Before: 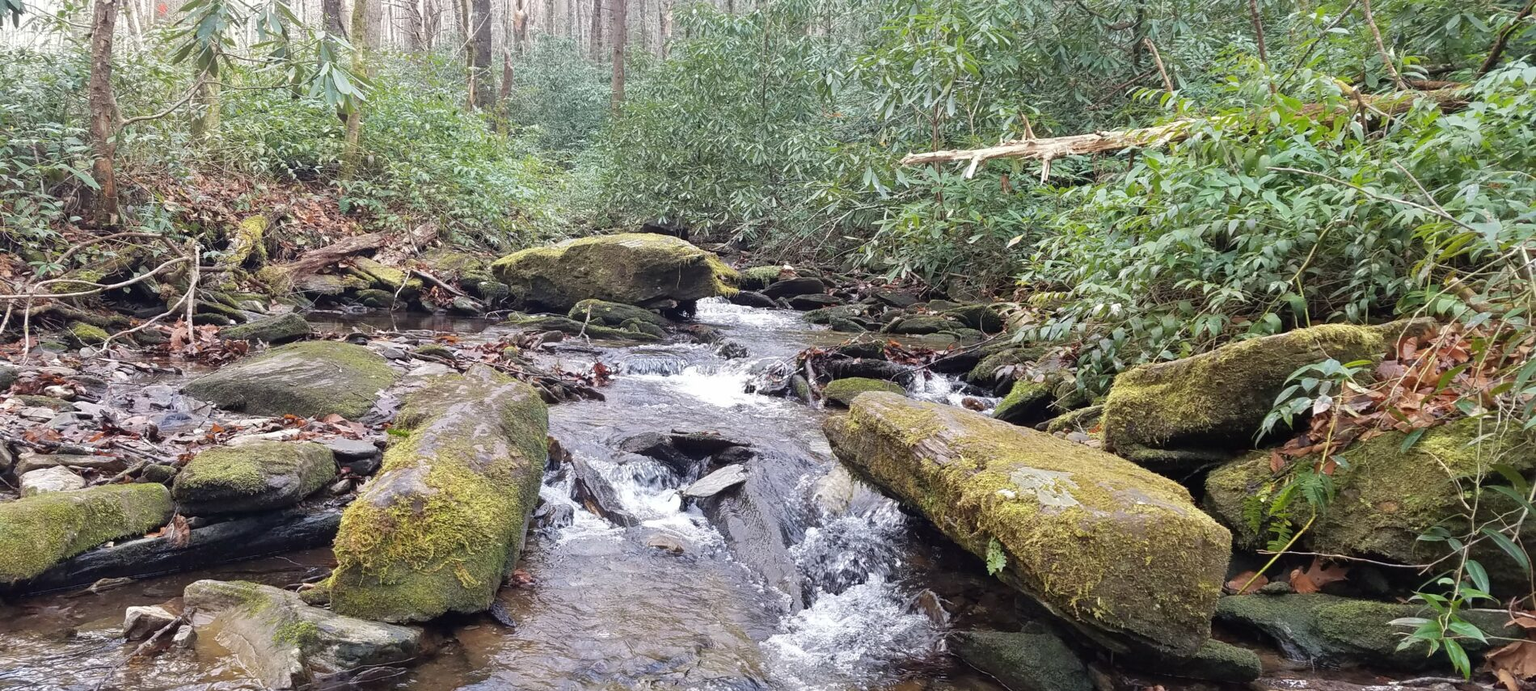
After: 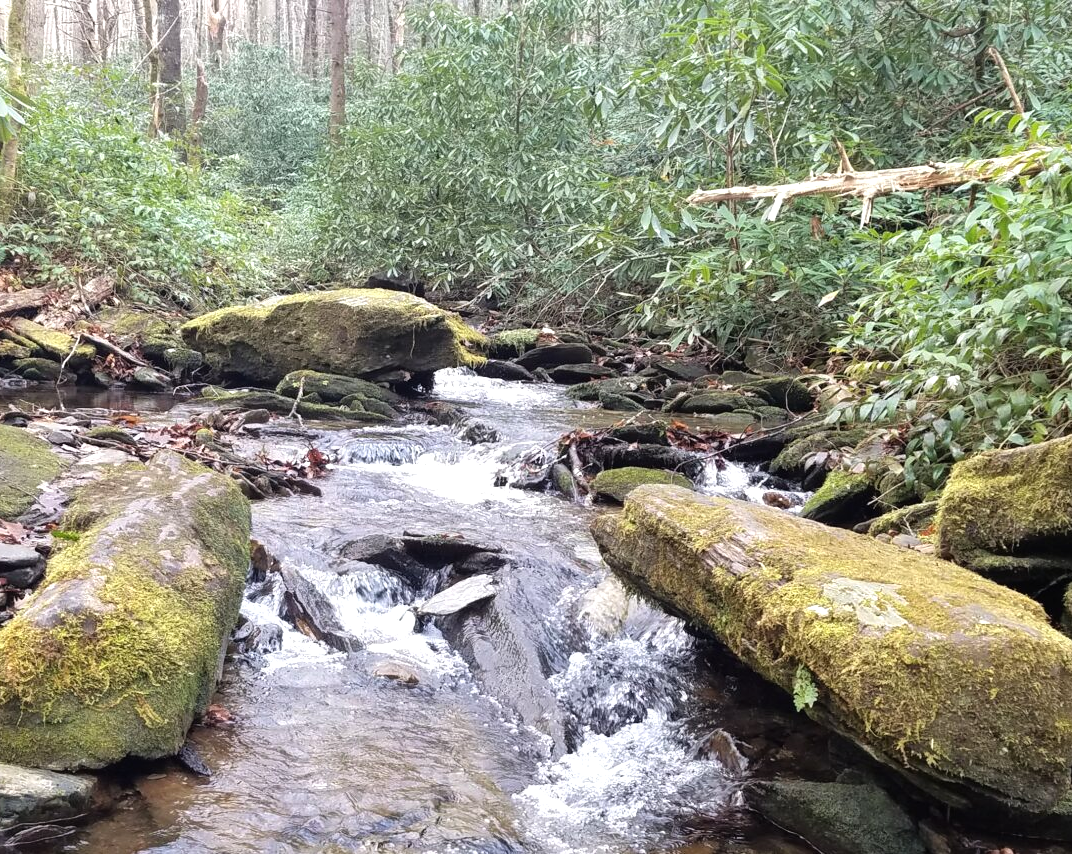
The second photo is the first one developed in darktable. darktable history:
crop and rotate: left 22.544%, right 21.034%
tone equalizer: -8 EV -0.412 EV, -7 EV -0.403 EV, -6 EV -0.37 EV, -5 EV -0.26 EV, -3 EV 0.244 EV, -2 EV 0.324 EV, -1 EV 0.407 EV, +0 EV 0.429 EV
